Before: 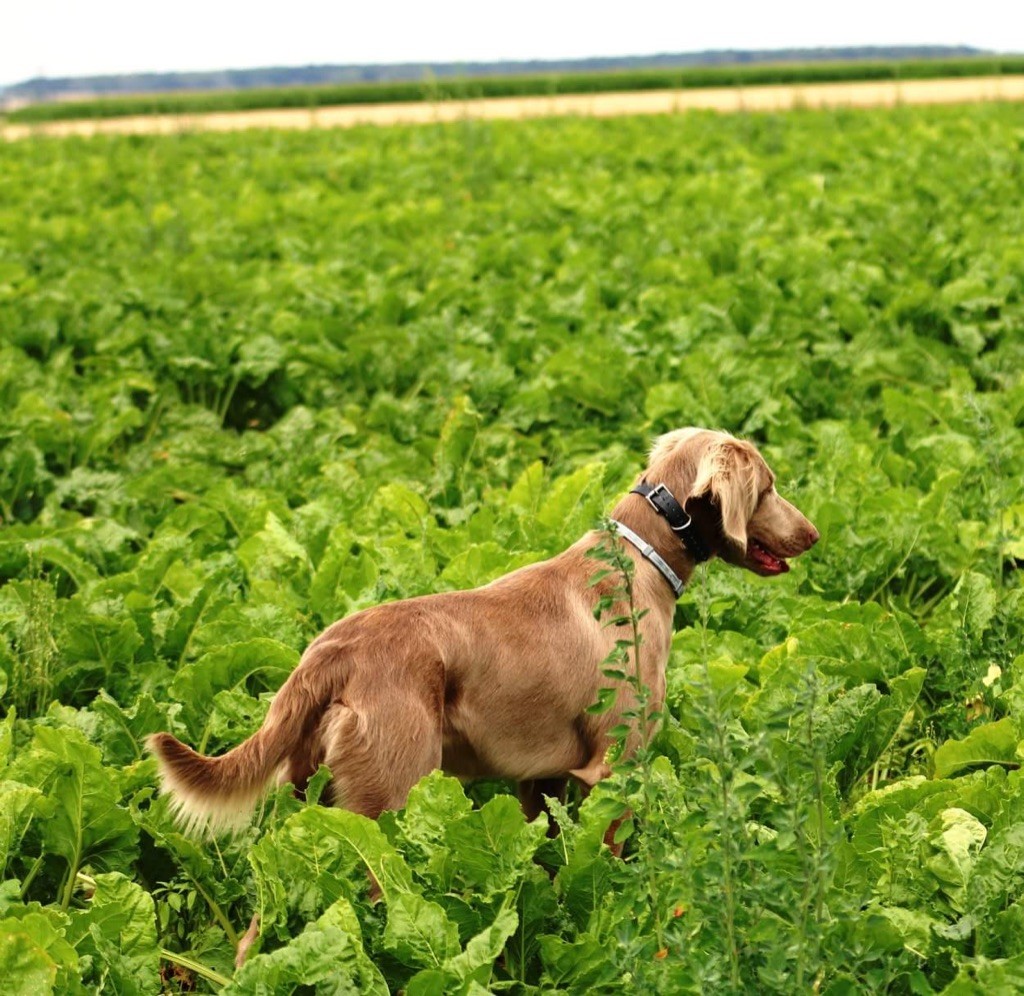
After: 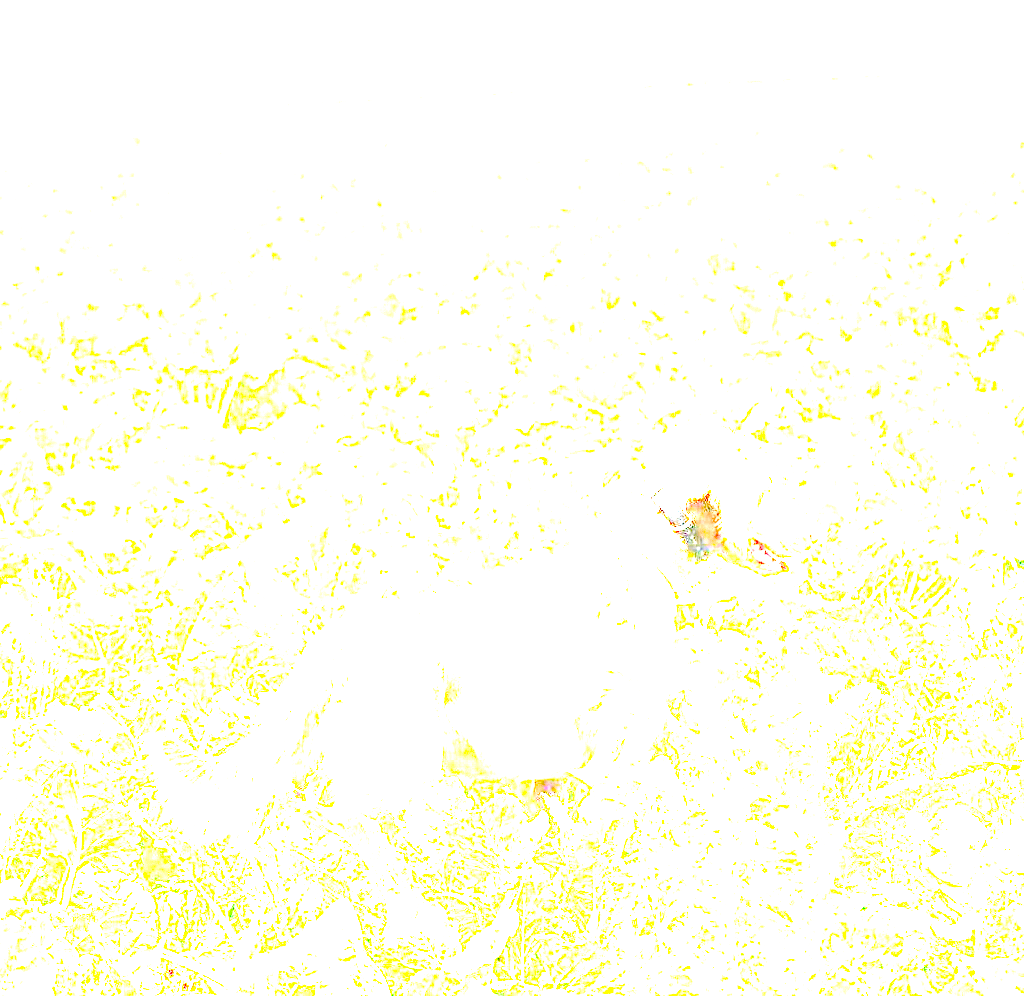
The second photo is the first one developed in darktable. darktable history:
exposure: exposure 8 EV, compensate highlight preservation false
white balance: red 1.009, blue 1.027
